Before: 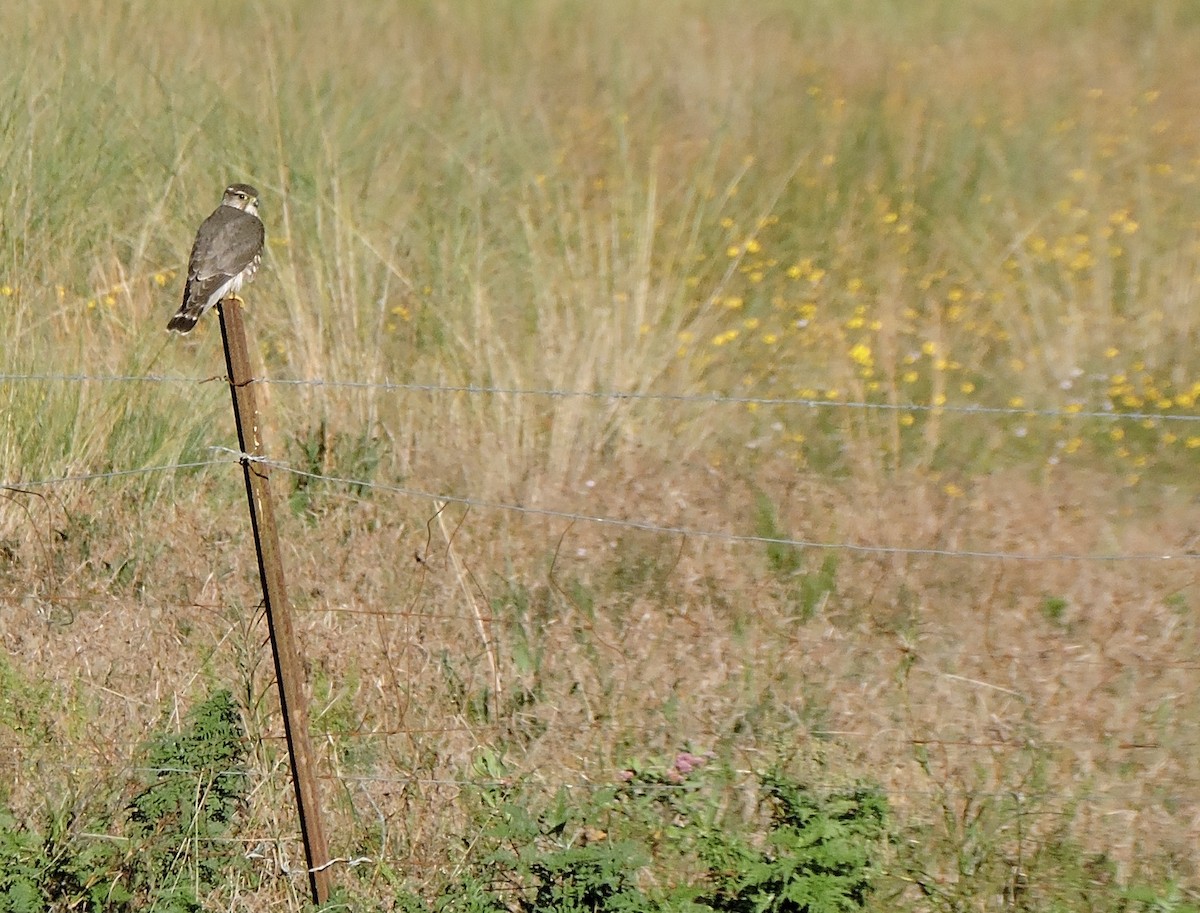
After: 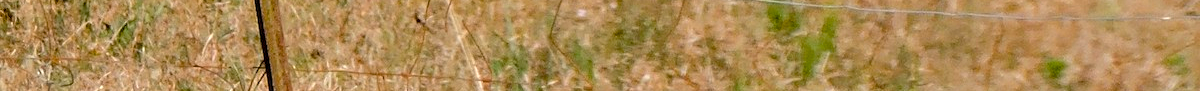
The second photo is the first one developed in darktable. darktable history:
local contrast: on, module defaults
crop and rotate: top 59.084%, bottom 30.916%
color balance rgb: perceptual saturation grading › global saturation 20%, global vibrance 20%
